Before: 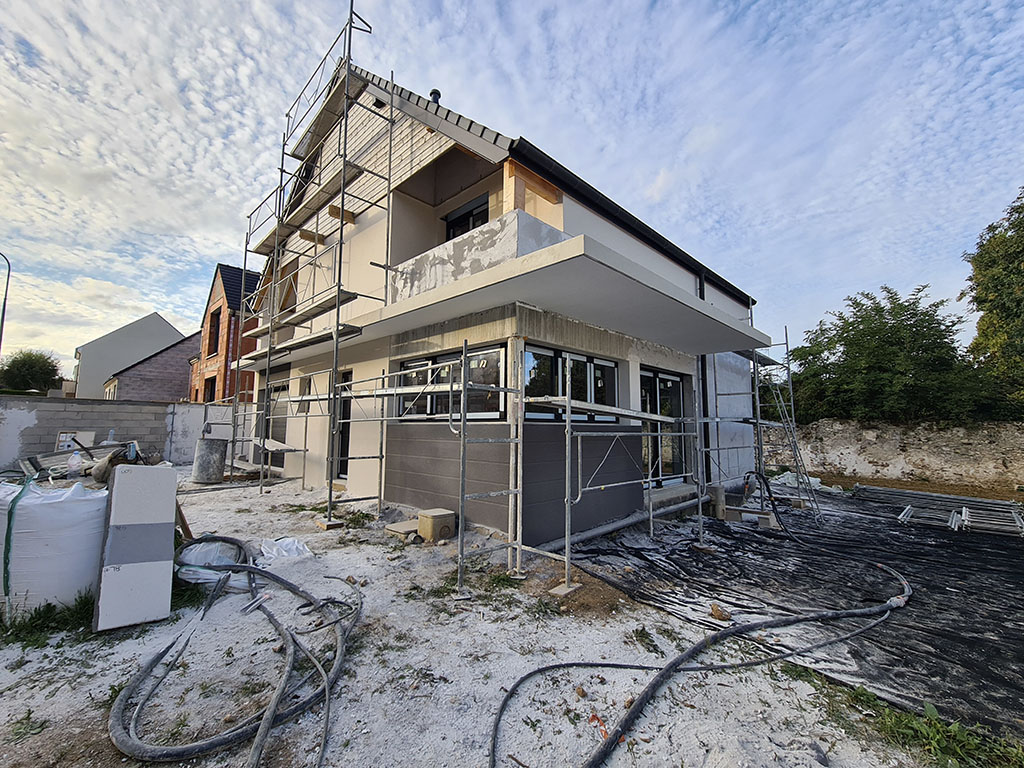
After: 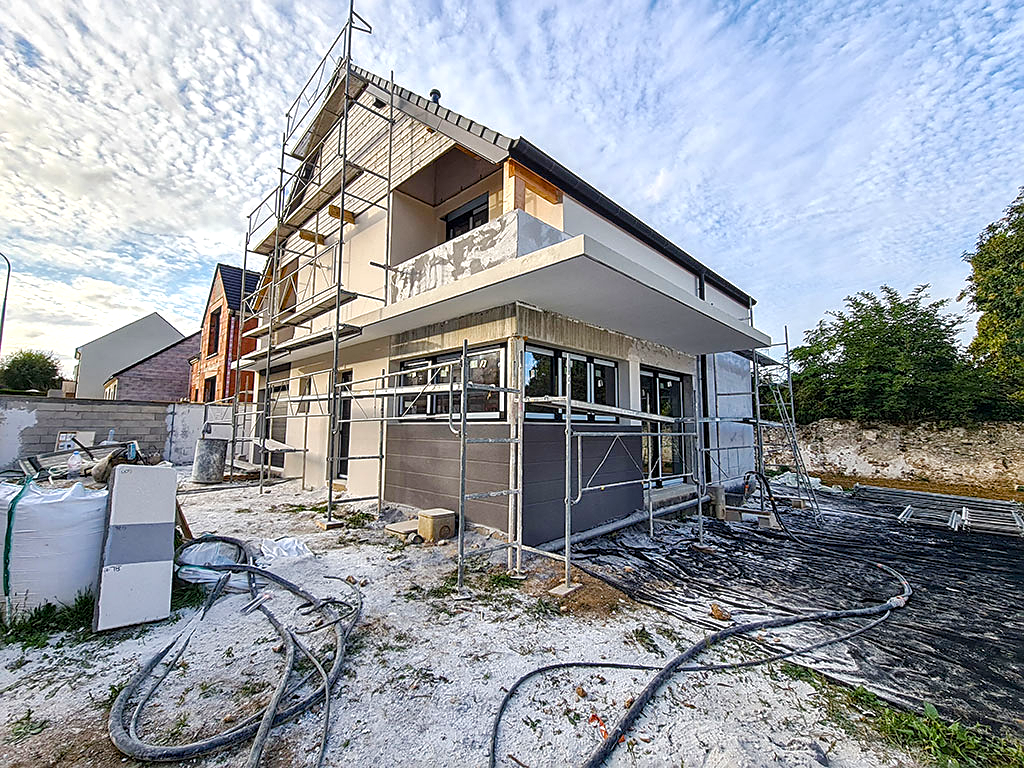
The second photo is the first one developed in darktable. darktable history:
local contrast: detail 130%
sharpen: on, module defaults
color balance rgb: perceptual saturation grading › global saturation 20%, perceptual saturation grading › highlights -50%, perceptual saturation grading › shadows 30%, perceptual brilliance grading › global brilliance 10%, perceptual brilliance grading › shadows 15%
